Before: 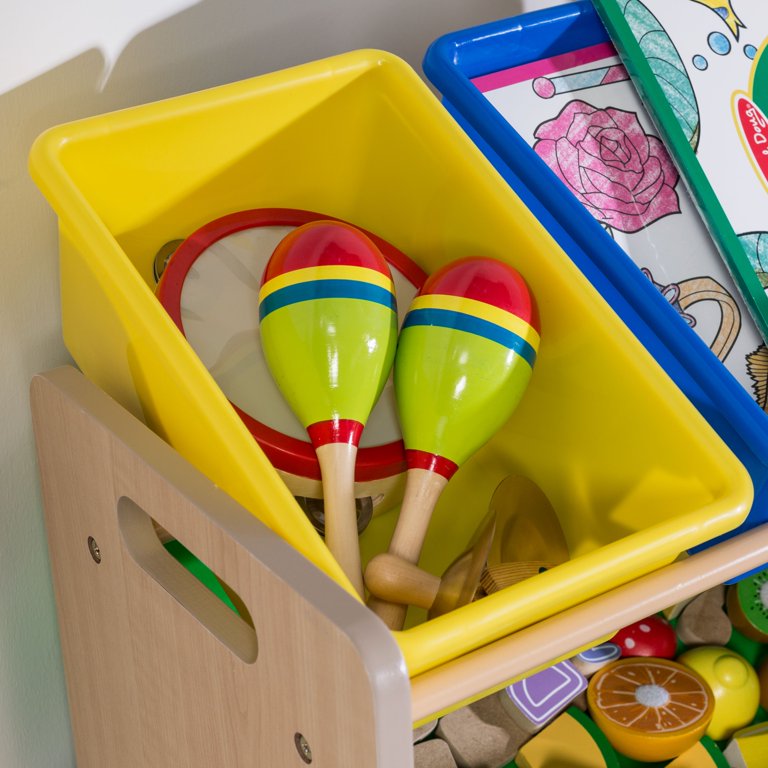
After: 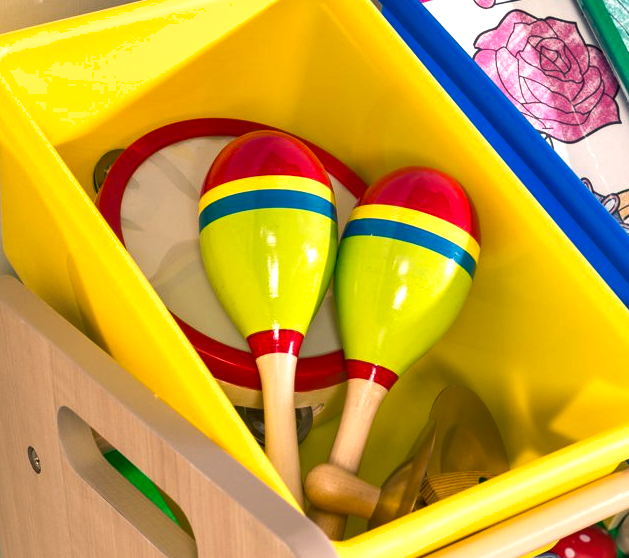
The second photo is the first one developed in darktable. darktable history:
crop: left 7.856%, top 11.836%, right 10.12%, bottom 15.387%
color balance: on, module defaults
color balance rgb: shadows lift › chroma 5.41%, shadows lift › hue 240°, highlights gain › chroma 3.74%, highlights gain › hue 60°, saturation formula JzAzBz (2021)
shadows and highlights: soften with gaussian
exposure: exposure 0.77 EV, compensate highlight preservation false
